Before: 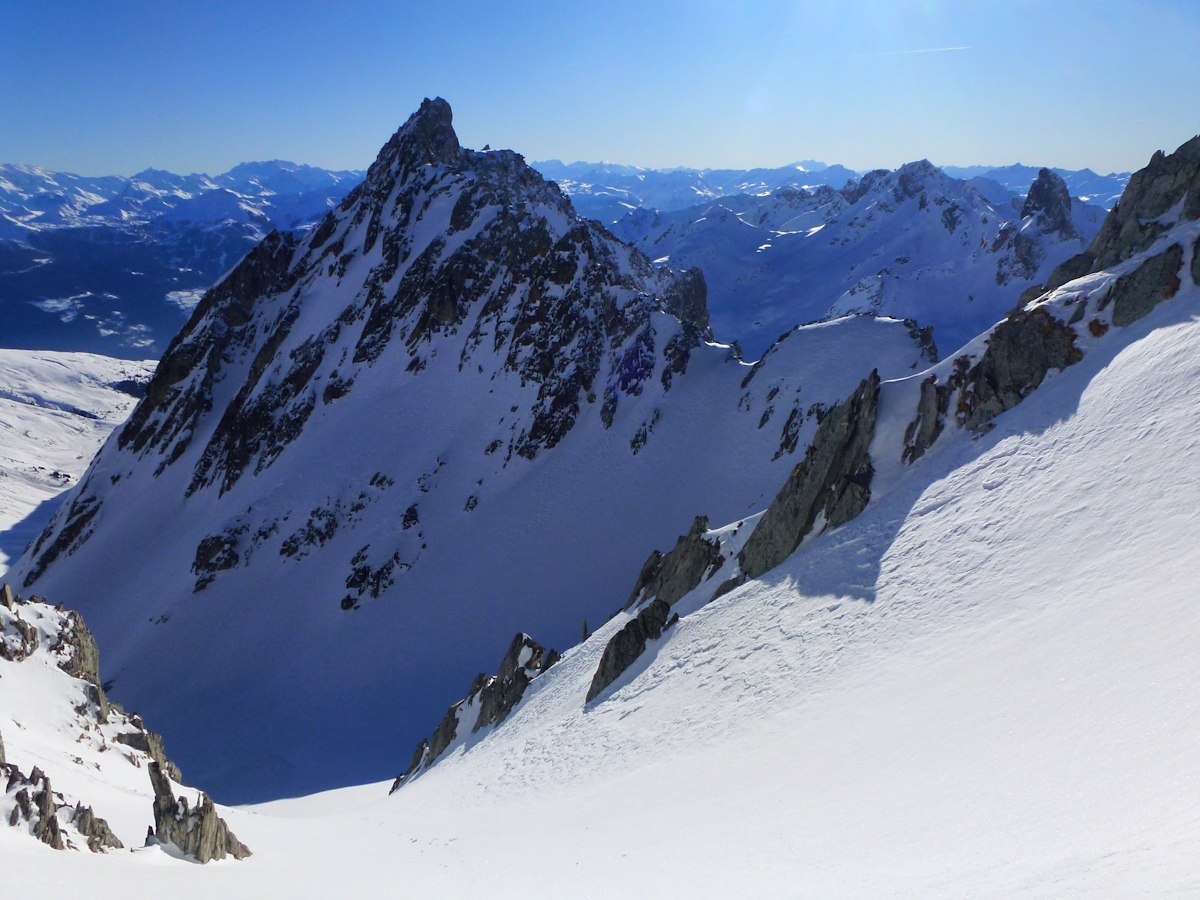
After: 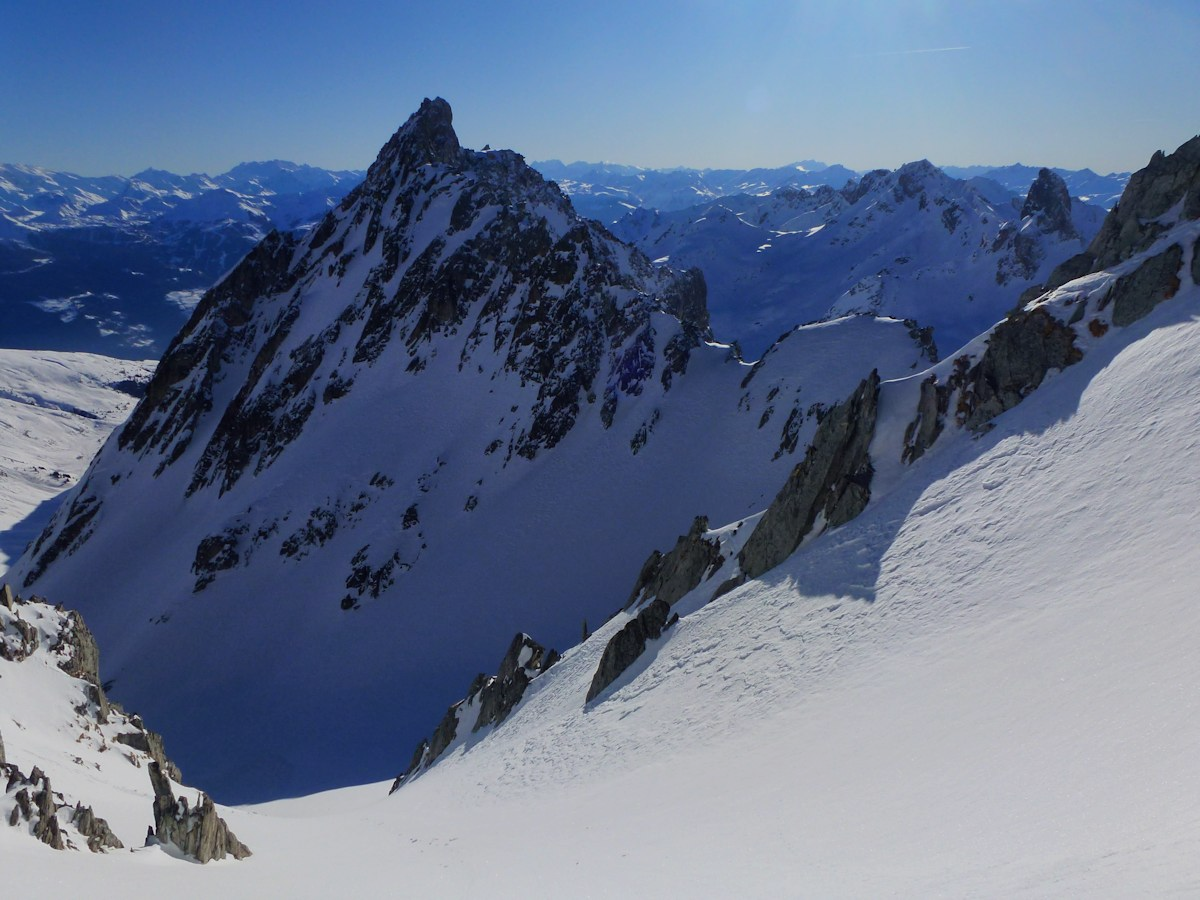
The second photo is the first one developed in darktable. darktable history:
exposure: exposure -0.545 EV, compensate highlight preservation false
